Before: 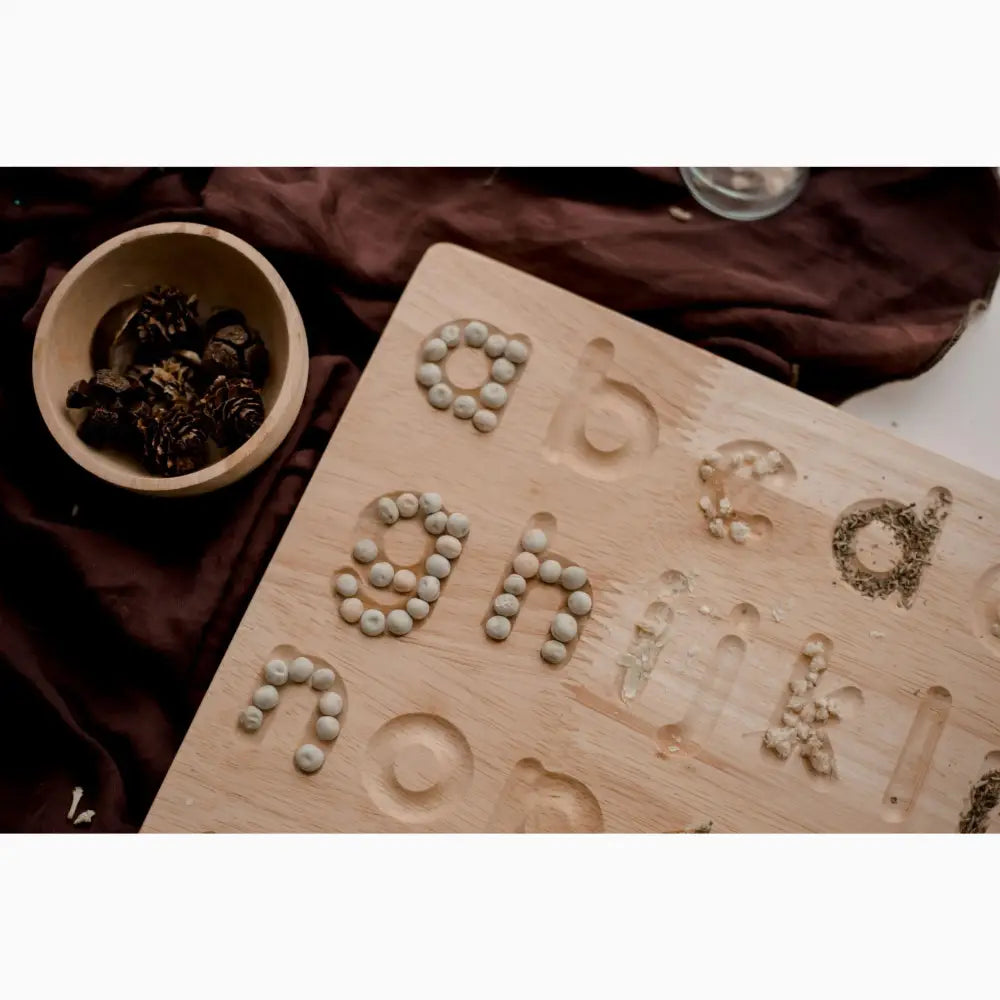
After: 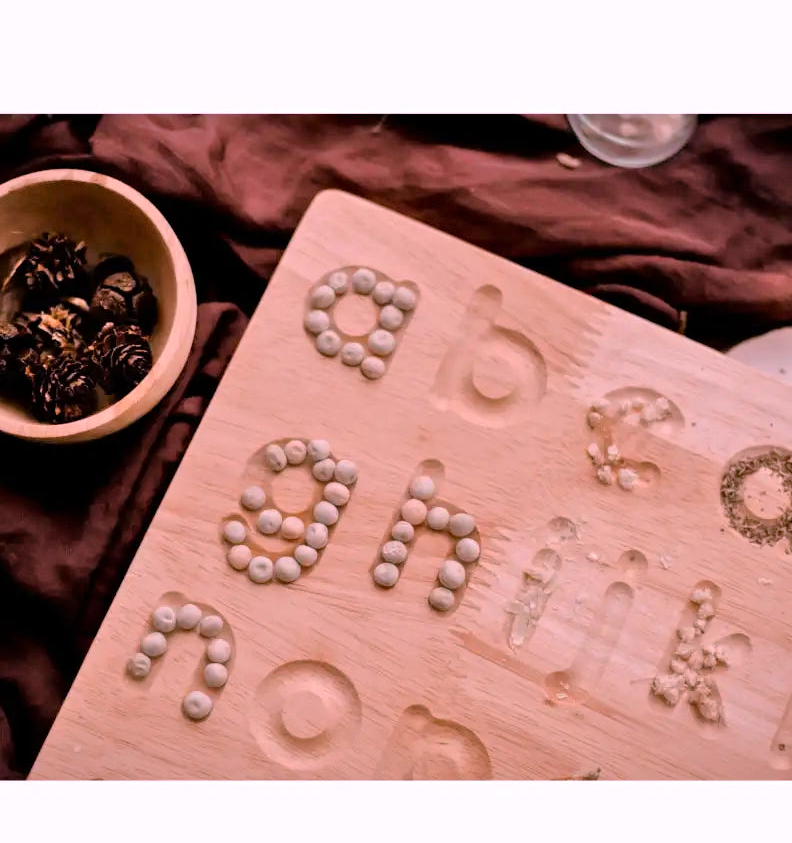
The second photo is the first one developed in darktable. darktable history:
white balance: red 1.188, blue 1.11
crop: left 11.225%, top 5.381%, right 9.565%, bottom 10.314%
tone equalizer: -7 EV 0.15 EV, -6 EV 0.6 EV, -5 EV 1.15 EV, -4 EV 1.33 EV, -3 EV 1.15 EV, -2 EV 0.6 EV, -1 EV 0.15 EV, mask exposure compensation -0.5 EV
exposure: compensate highlight preservation false
